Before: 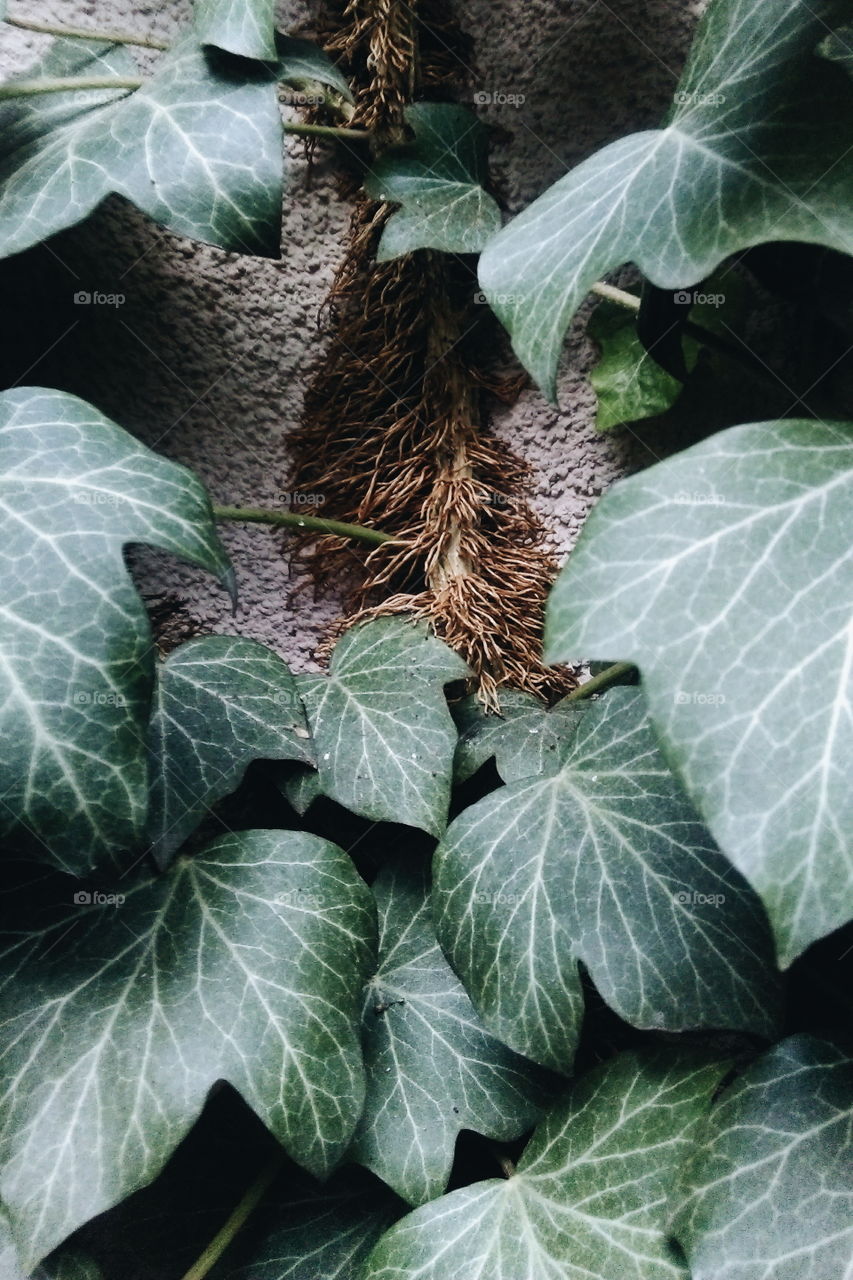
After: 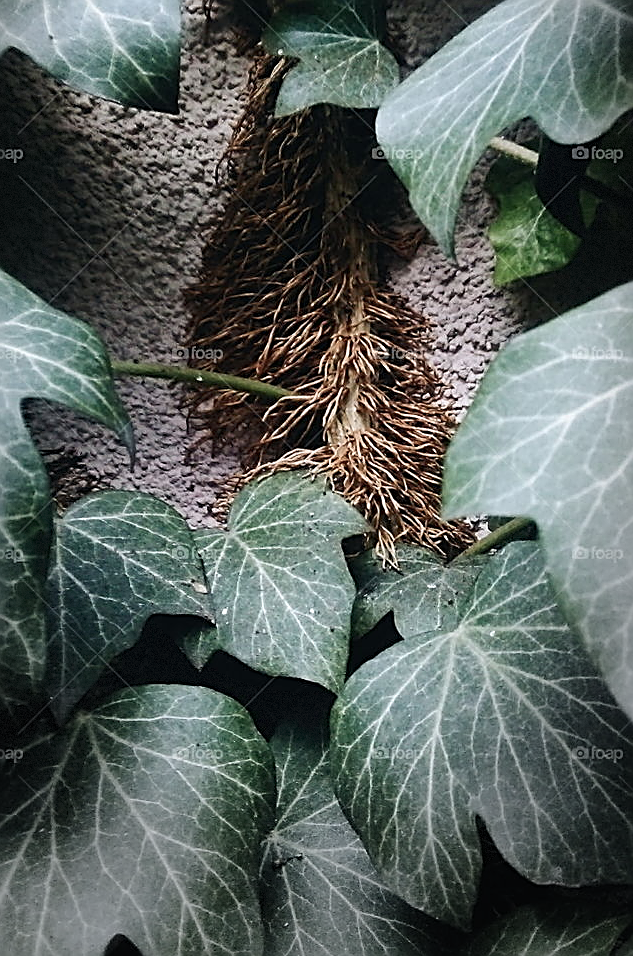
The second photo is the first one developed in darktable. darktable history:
sharpen: amount 0.903
crop and rotate: left 12.013%, top 11.376%, right 13.677%, bottom 13.912%
vignetting: center (-0.051, -0.354), automatic ratio true, dithering 8-bit output, unbound false
